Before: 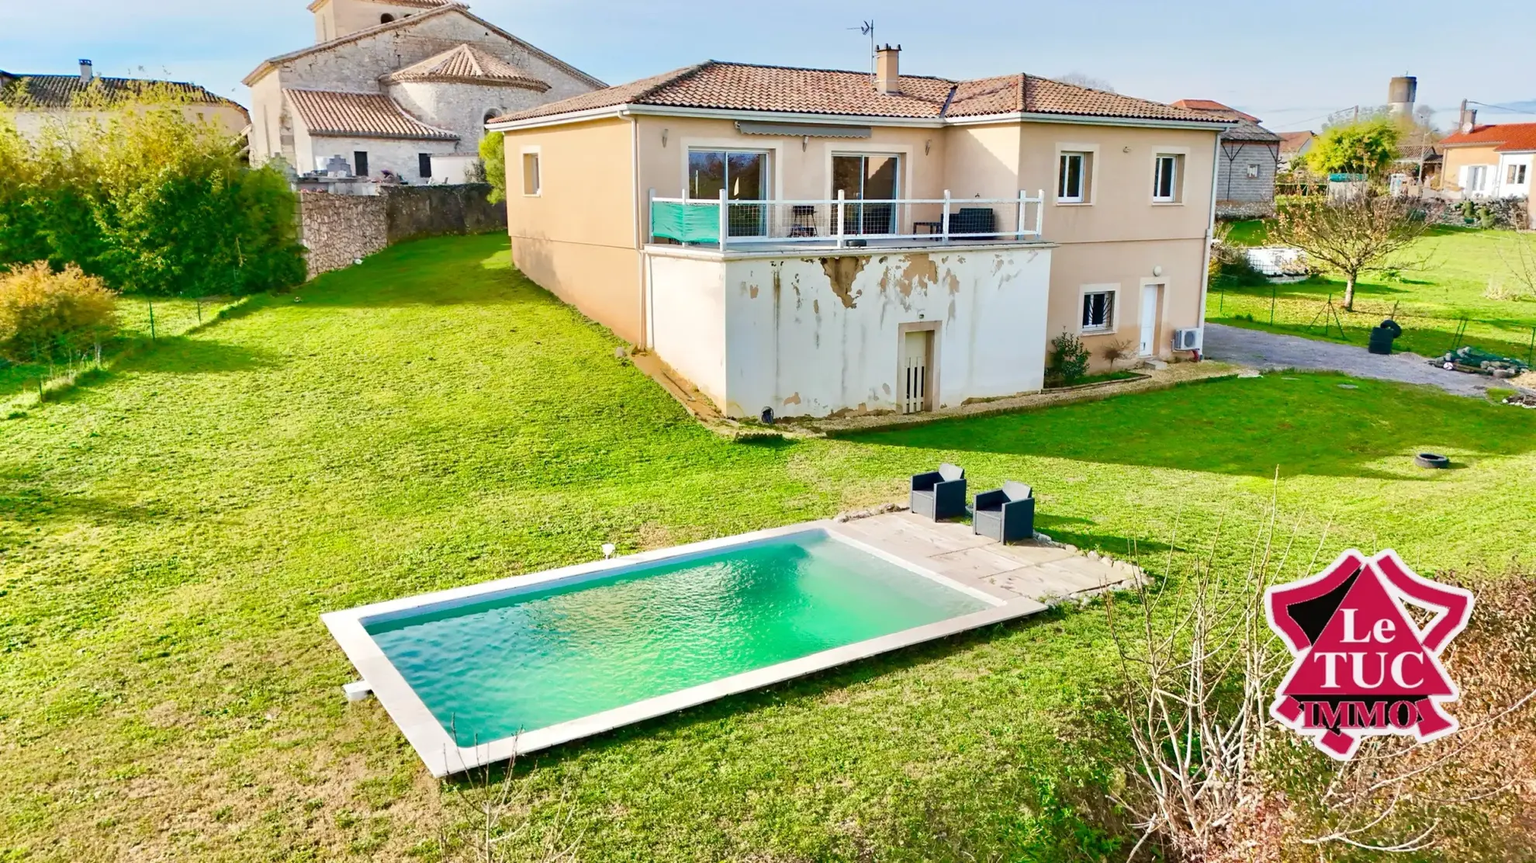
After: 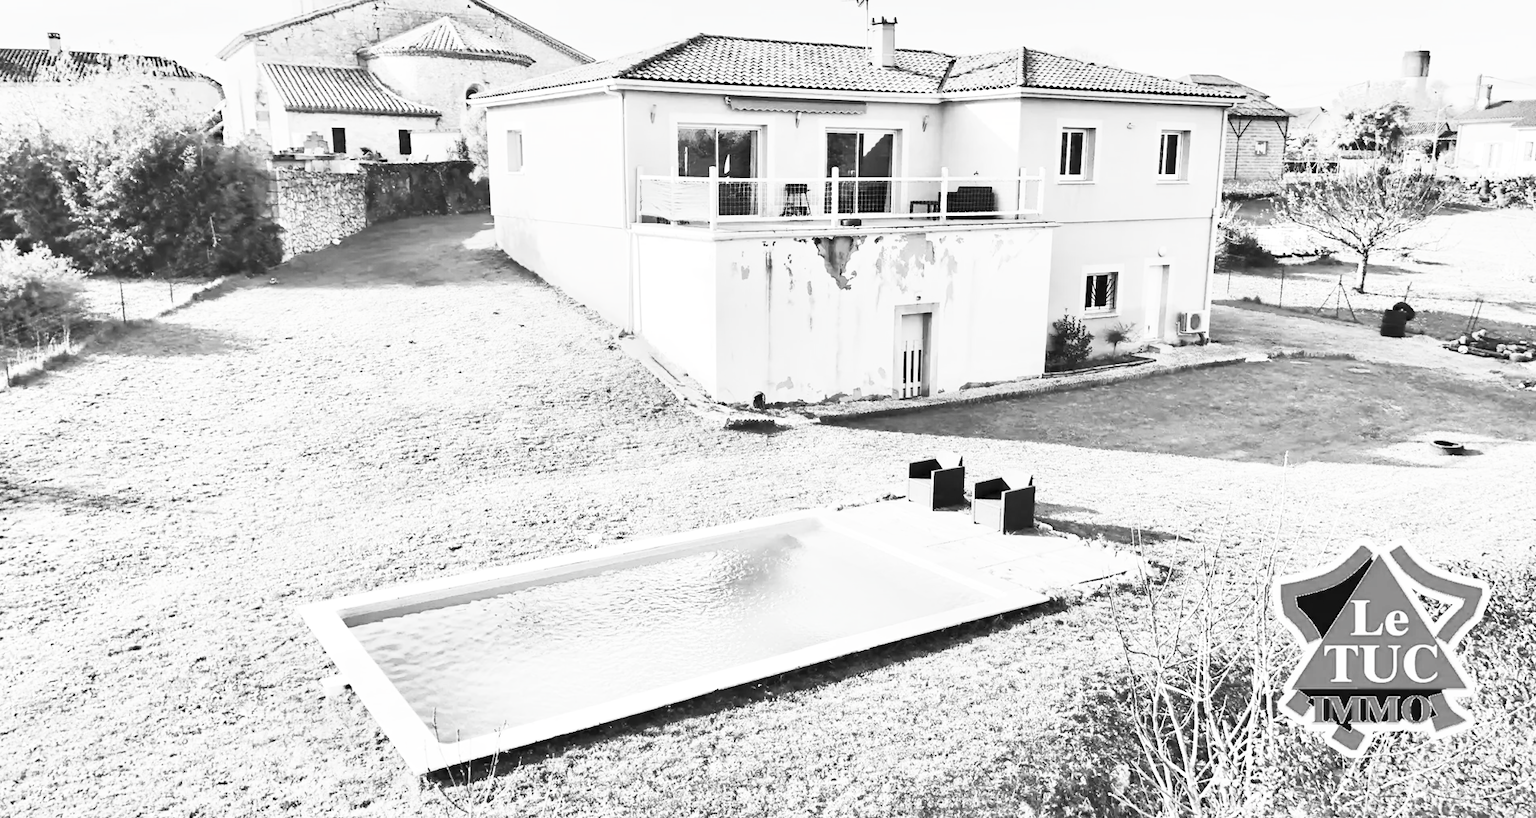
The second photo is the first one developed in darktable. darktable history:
haze removal: strength 0.033, distance 0.256, compatibility mode true, adaptive false
crop: left 2.211%, top 3.287%, right 1.055%, bottom 4.826%
contrast brightness saturation: contrast 0.517, brightness 0.483, saturation -0.996
exposure: exposure 0.082 EV, compensate highlight preservation false
